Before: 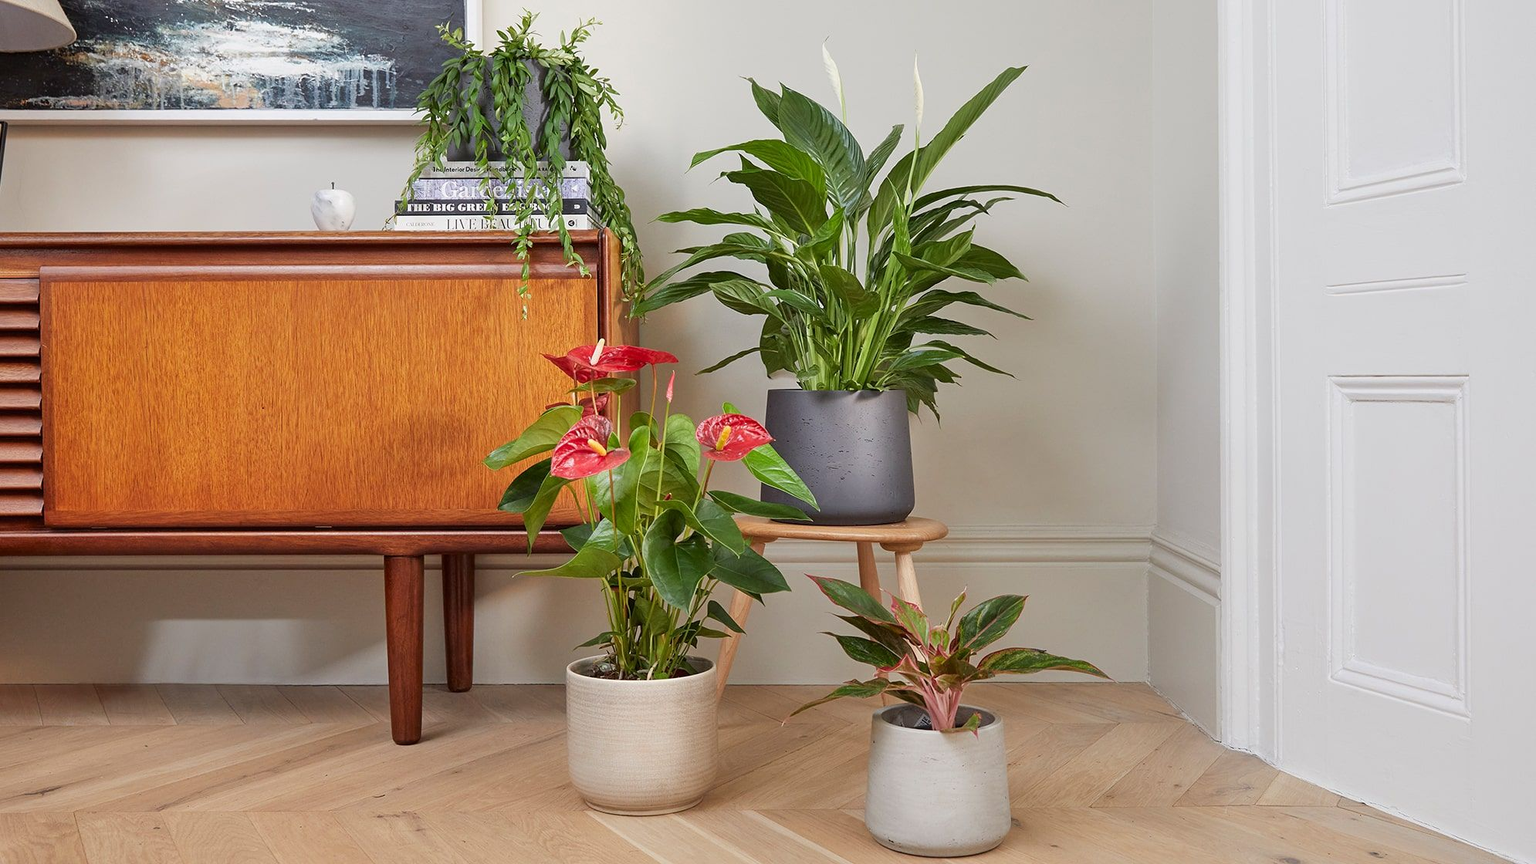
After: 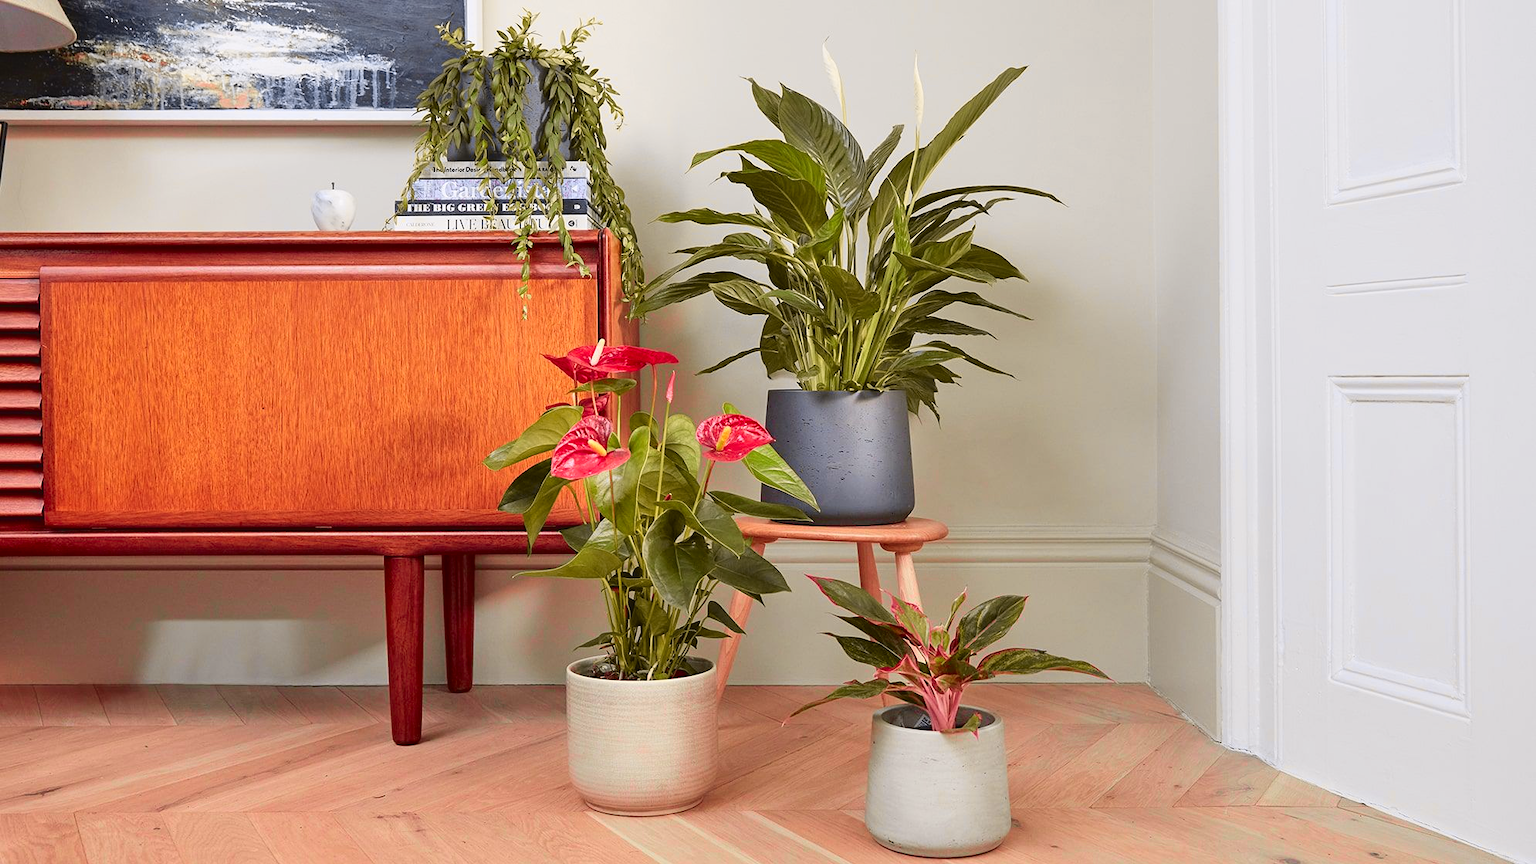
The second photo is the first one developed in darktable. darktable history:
tone curve: curves: ch0 [(0, 0.036) (0.119, 0.115) (0.466, 0.498) (0.715, 0.767) (0.817, 0.865) (1, 0.998)]; ch1 [(0, 0) (0.377, 0.424) (0.442, 0.491) (0.487, 0.502) (0.514, 0.512) (0.536, 0.577) (0.66, 0.724) (1, 1)]; ch2 [(0, 0) (0.38, 0.405) (0.463, 0.443) (0.492, 0.486) (0.526, 0.541) (0.578, 0.598) (1, 1)], color space Lab, independent channels, preserve colors none
